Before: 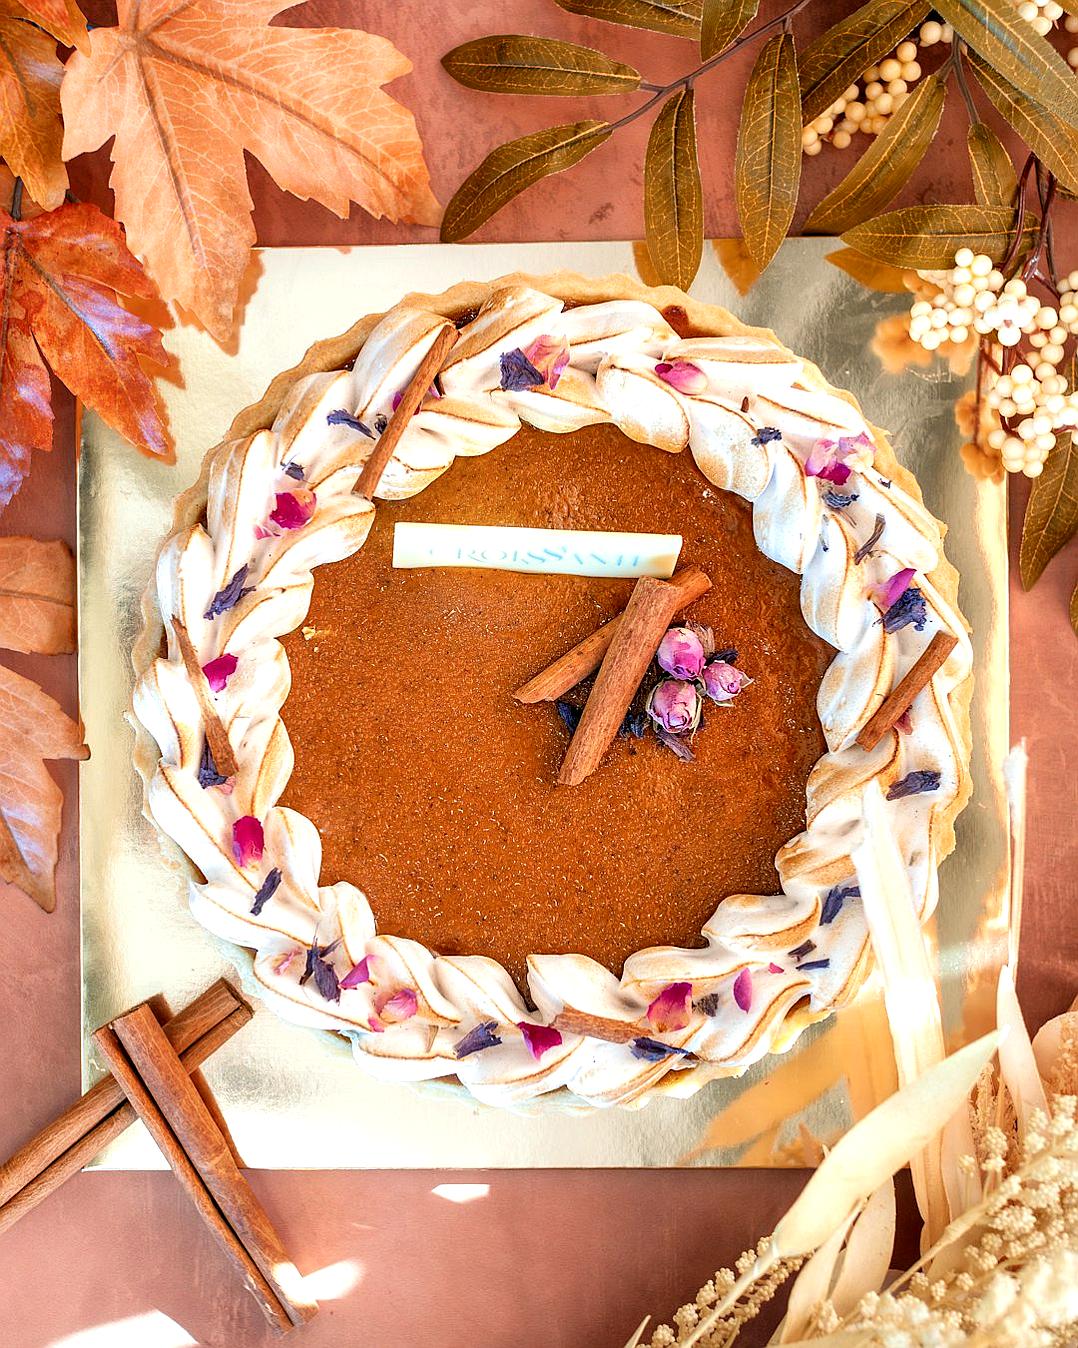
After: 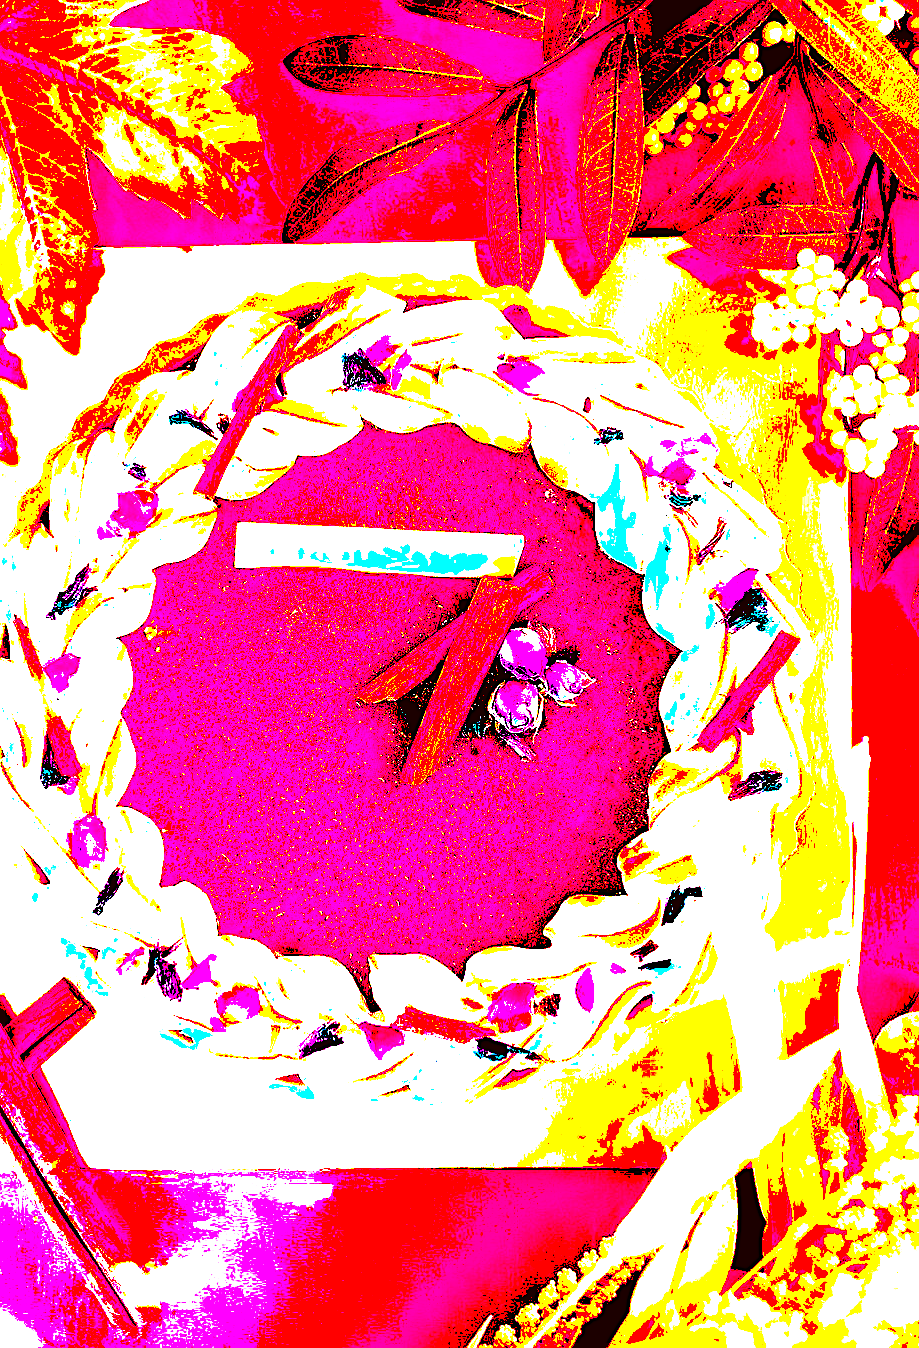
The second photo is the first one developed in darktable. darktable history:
color correction: highlights a* 11.12, highlights b* 30.15, shadows a* 2.69, shadows b* 17.03, saturation 1.76
sharpen: on, module defaults
exposure: black level correction 0.1, exposure 3.01 EV, compensate exposure bias true, compensate highlight preservation false
crop and rotate: left 14.696%
color calibration: output R [1.422, -0.35, -0.252, 0], output G [-0.238, 1.259, -0.084, 0], output B [-0.081, -0.196, 1.58, 0], output brightness [0.49, 0.671, -0.57, 0], gray › normalize channels true, illuminant as shot in camera, x 0.358, y 0.373, temperature 4628.91 K, gamut compression 0.019
